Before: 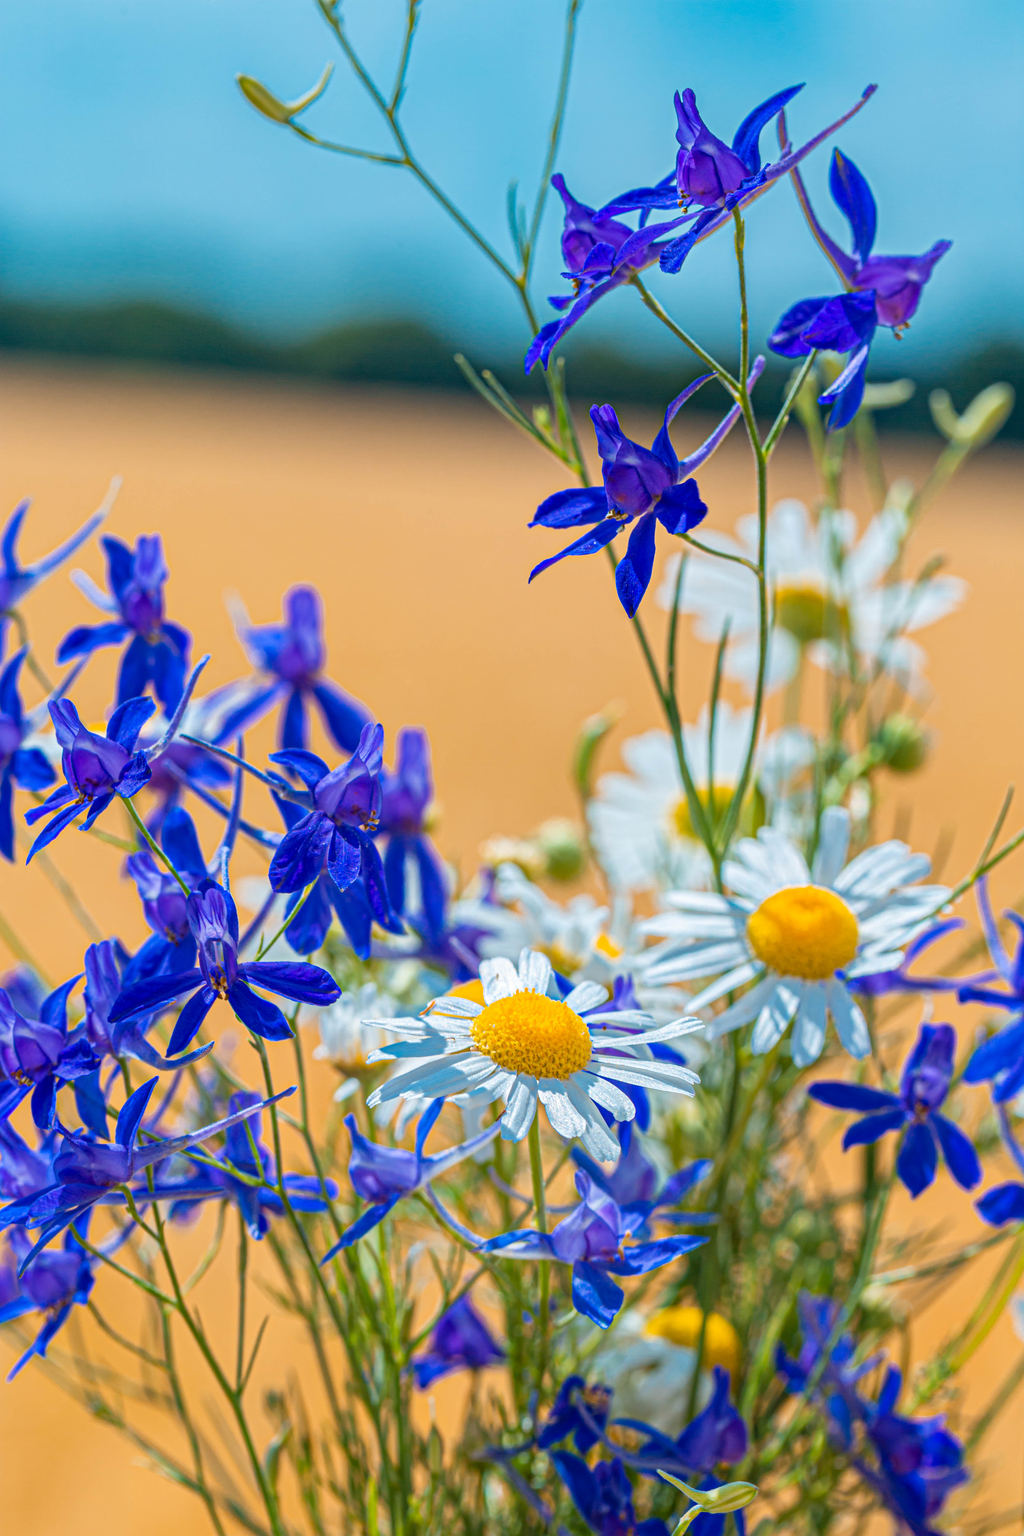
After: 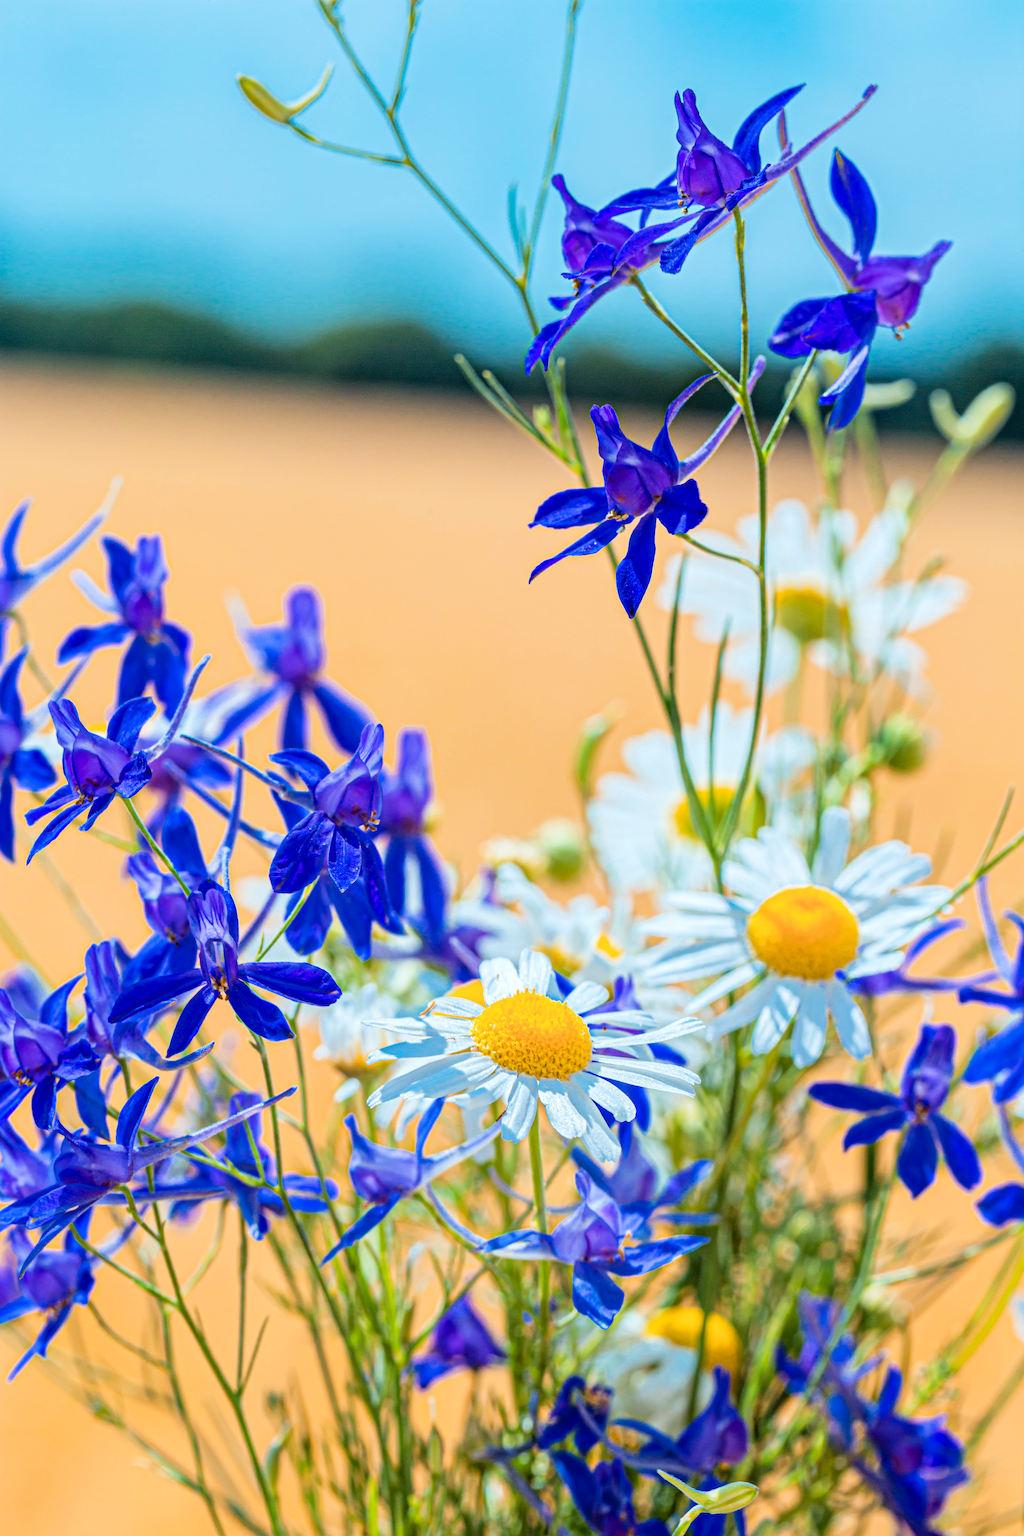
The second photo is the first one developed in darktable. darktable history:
levels: mode automatic, levels [0, 0.492, 0.984]
color correction: highlights a* -2.8, highlights b* -2.87, shadows a* 1.96, shadows b* 2.7
filmic rgb: black relative exposure -6.15 EV, white relative exposure 6.95 EV, hardness 2.27
